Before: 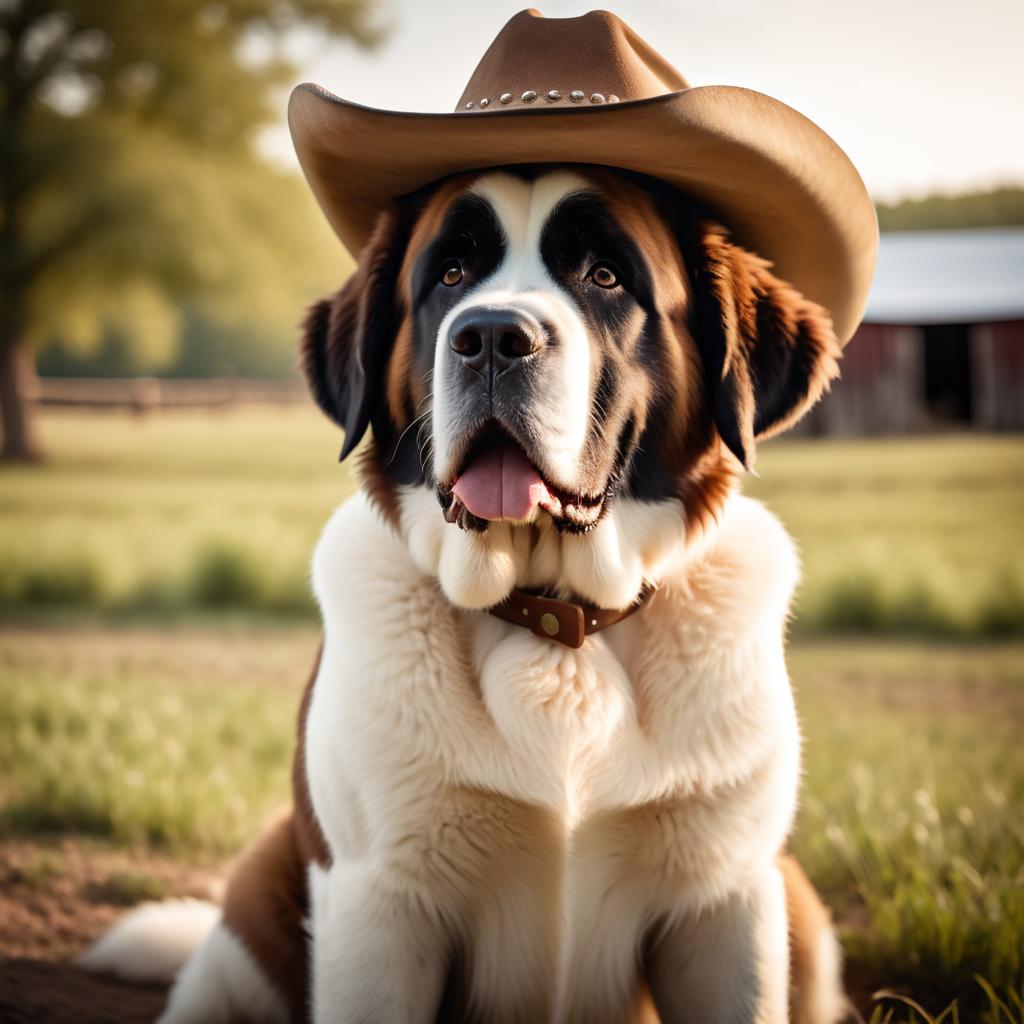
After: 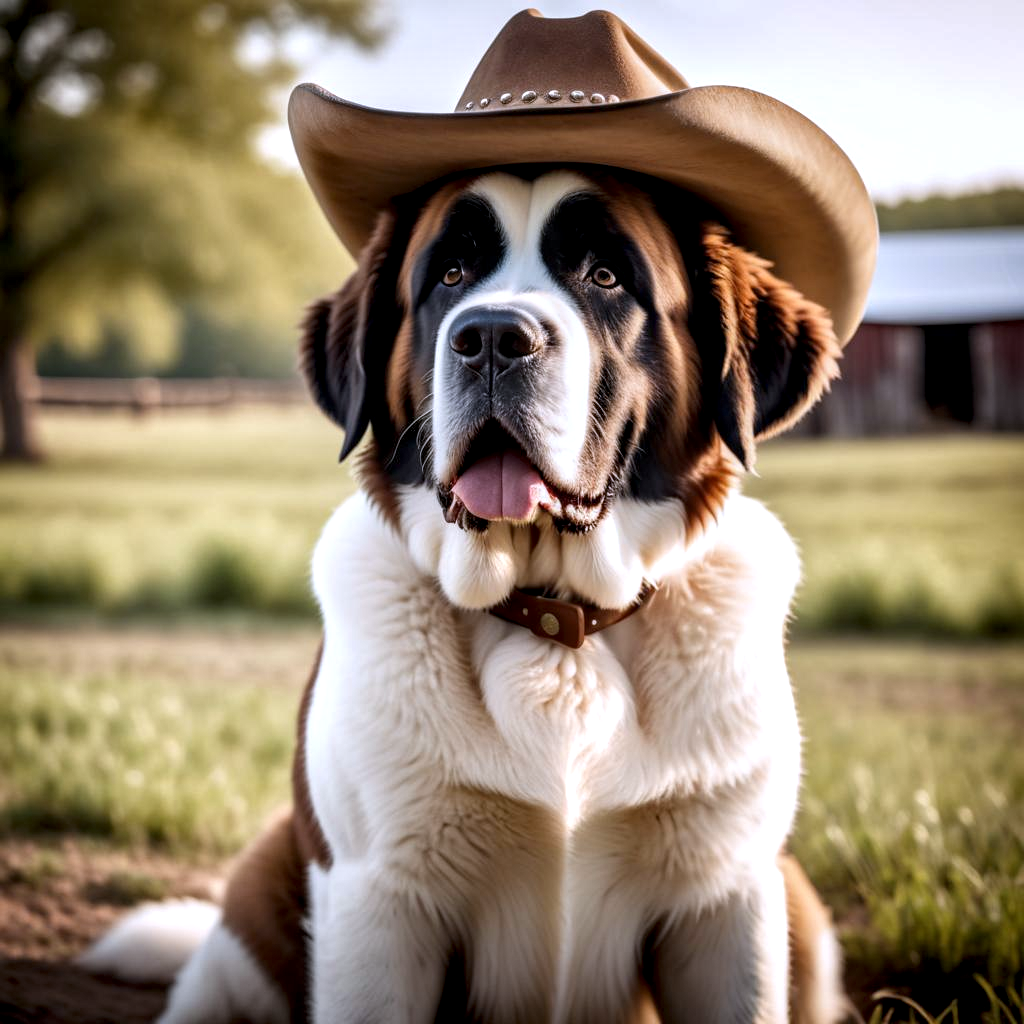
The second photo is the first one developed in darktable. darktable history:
local contrast: detail 150%
white balance: red 0.967, blue 1.119, emerald 0.756
